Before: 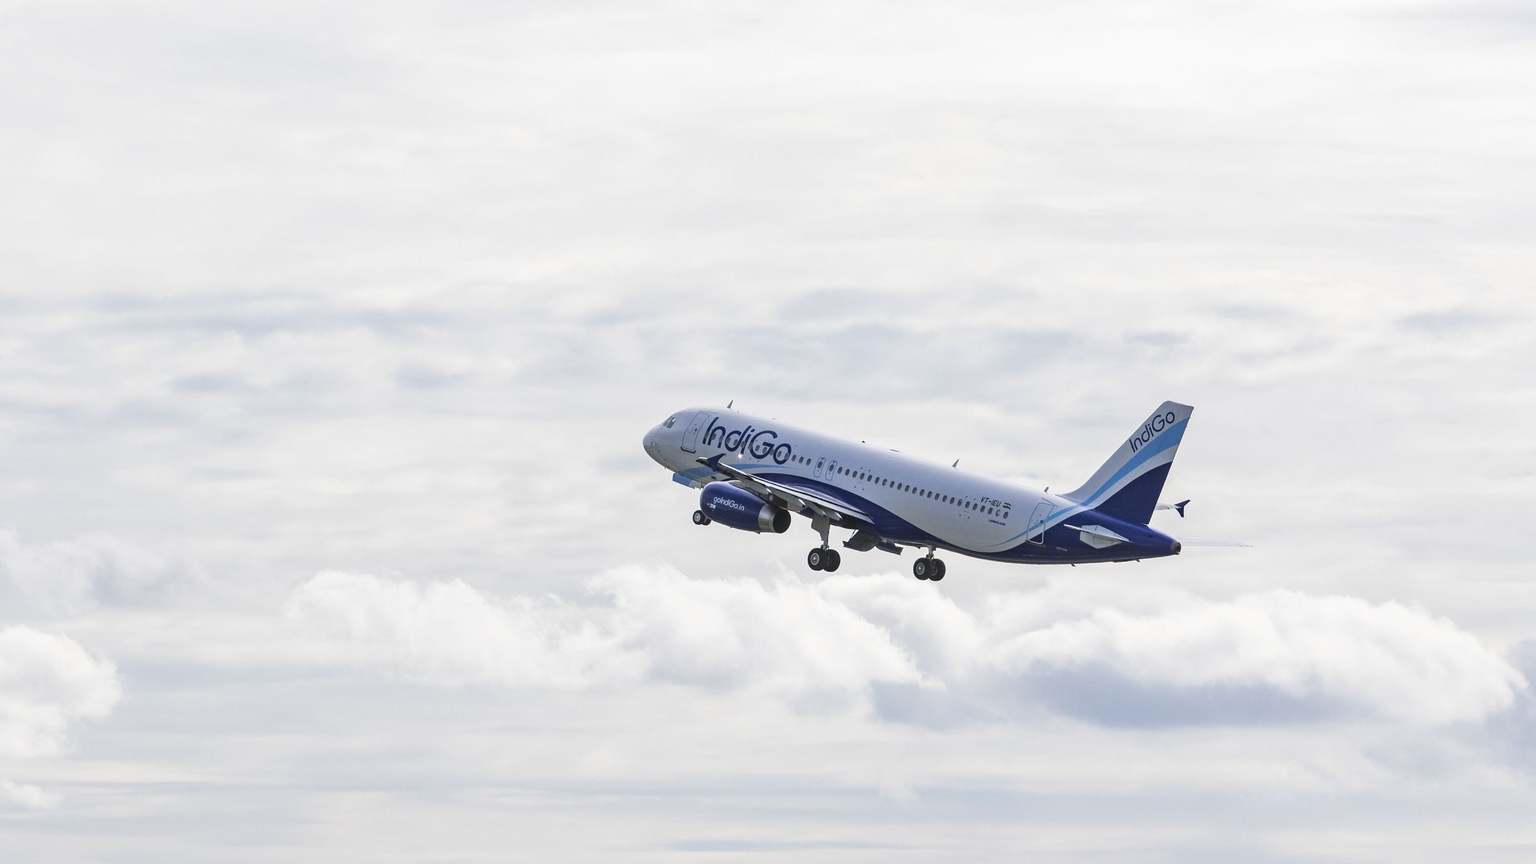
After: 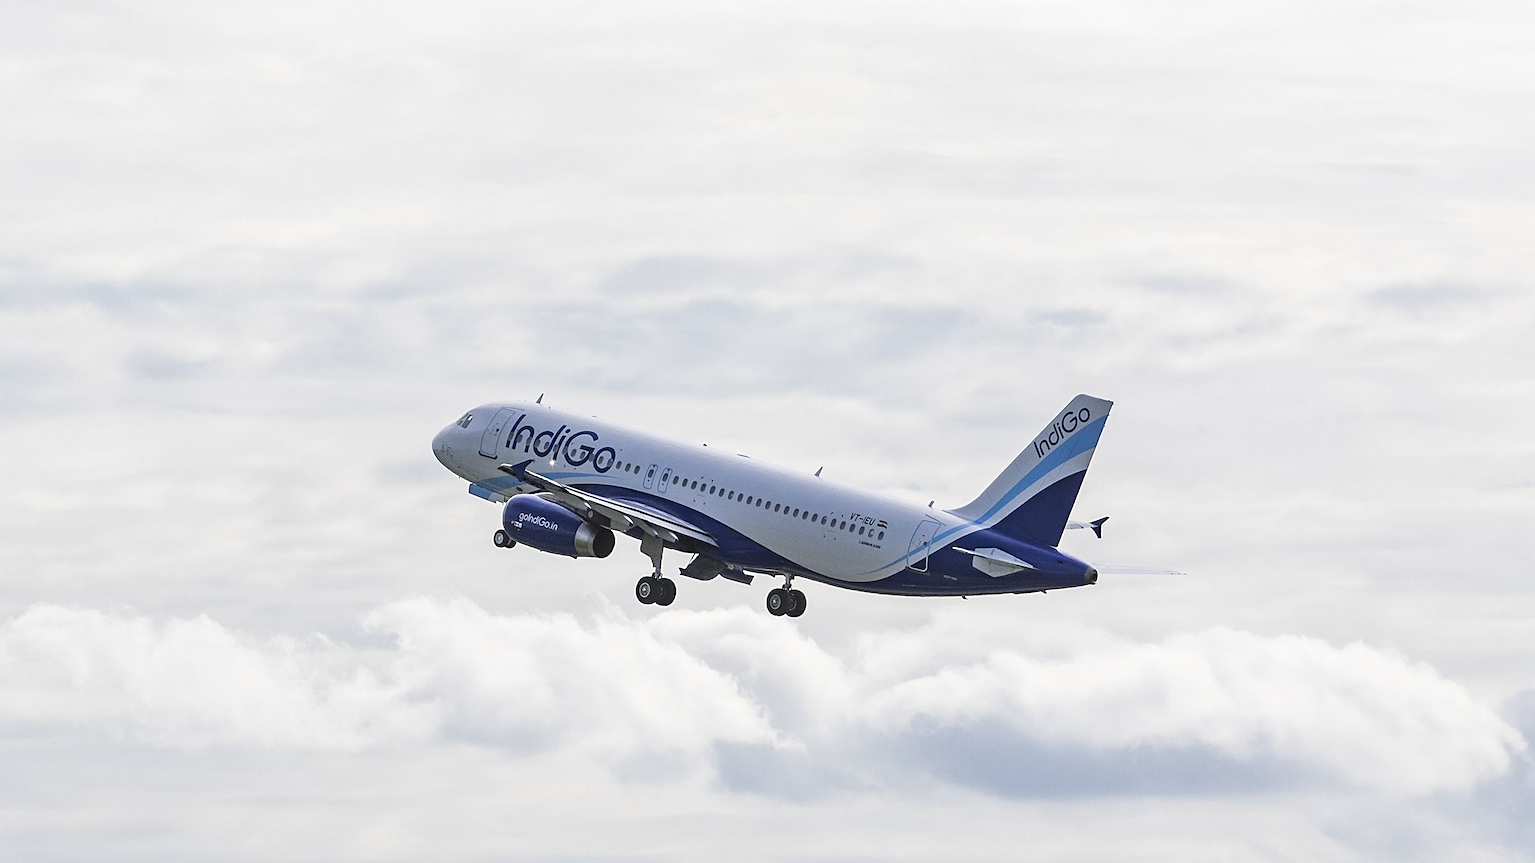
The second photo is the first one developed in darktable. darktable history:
crop: left 19.159%, top 9.58%, bottom 9.58%
sharpen: on, module defaults
